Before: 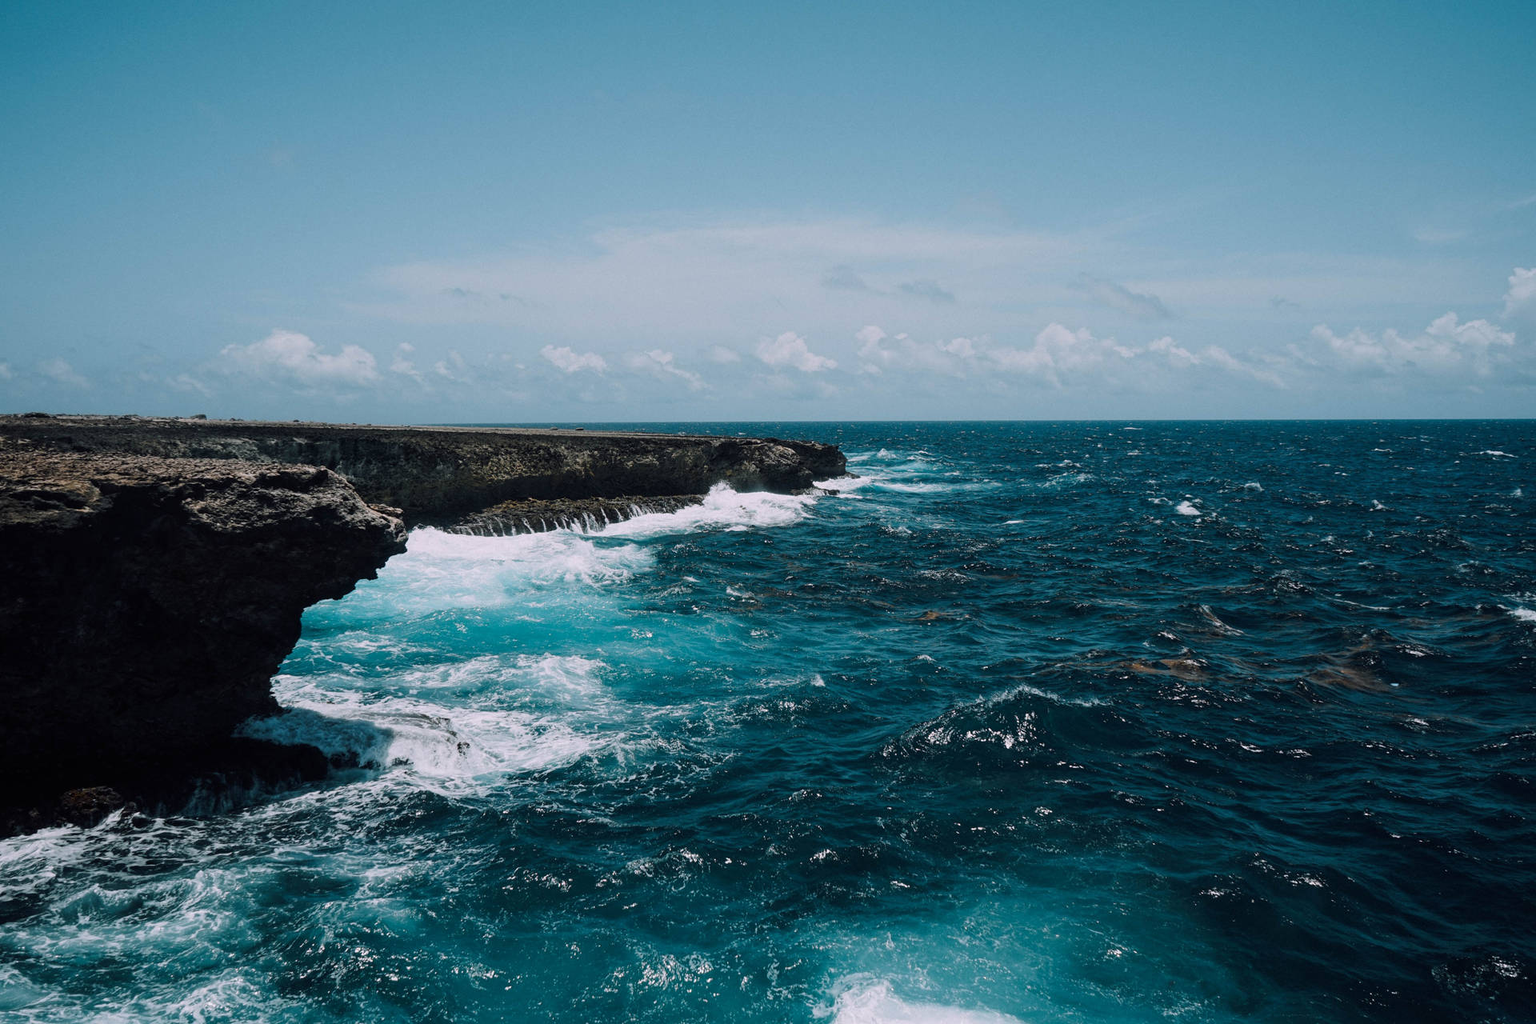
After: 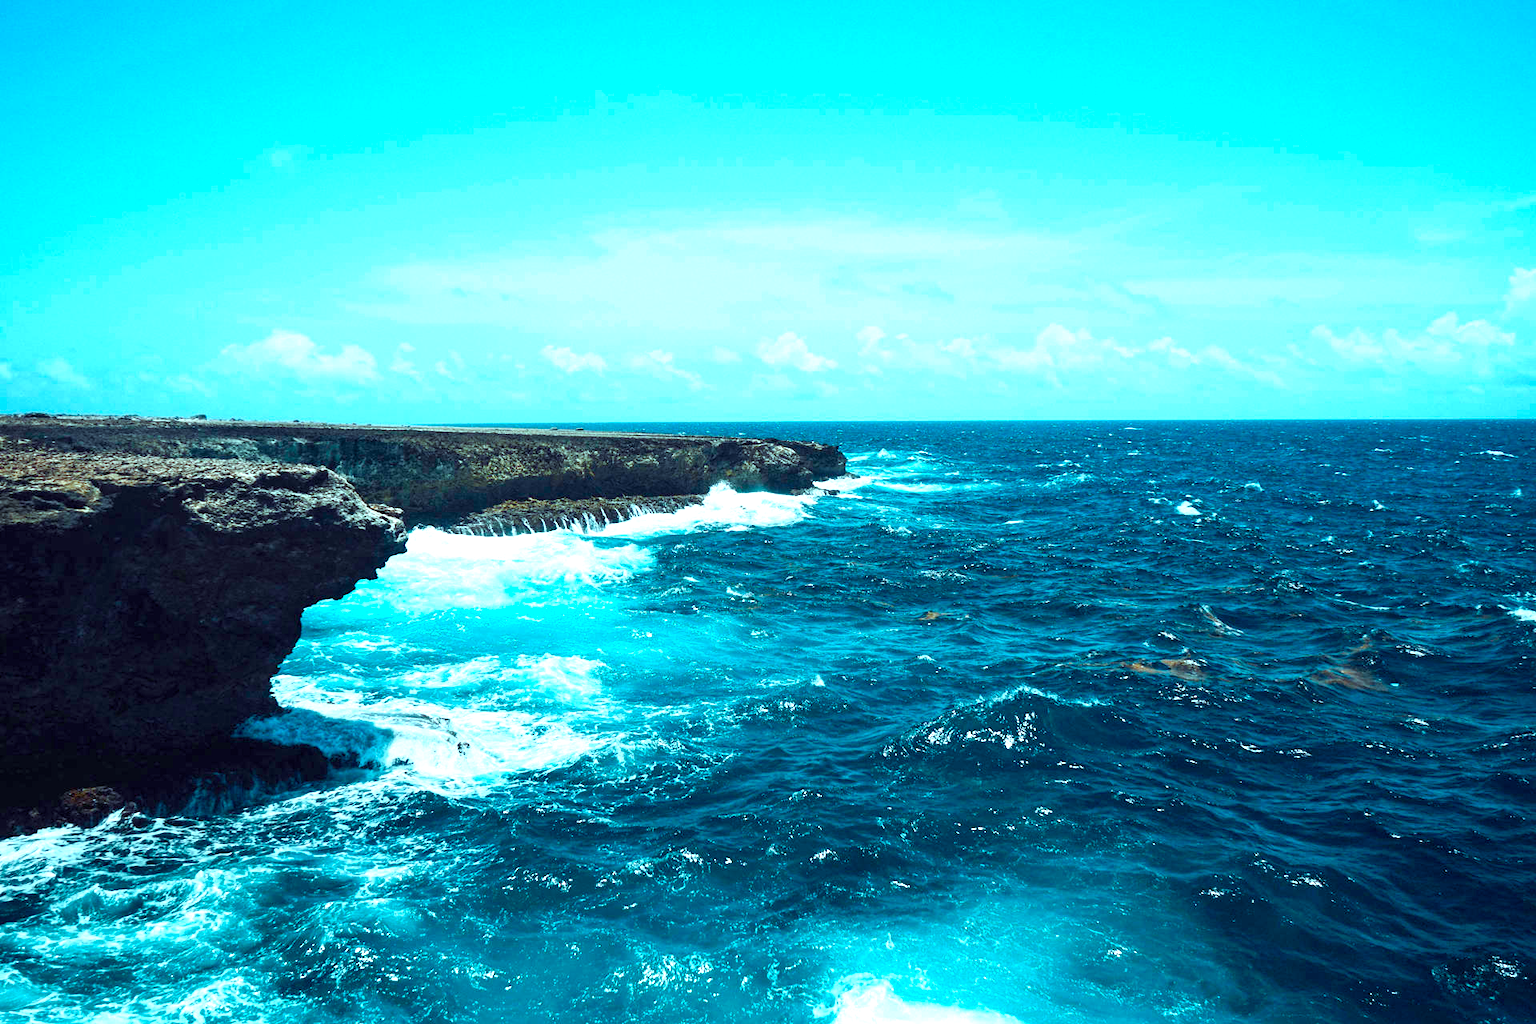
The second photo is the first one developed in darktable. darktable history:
color balance rgb: power › chroma 1.004%, power › hue 253.25°, highlights gain › chroma 5.316%, highlights gain › hue 197.8°, linear chroma grading › global chroma 9.037%, perceptual saturation grading › global saturation 28.041%, perceptual saturation grading › highlights -24.885%, perceptual saturation grading › mid-tones 24.828%, perceptual saturation grading › shadows 50.007%, perceptual brilliance grading › global brilliance 1.473%, perceptual brilliance grading › highlights -3.831%
exposure: black level correction 0, exposure 1.502 EV, compensate highlight preservation false
